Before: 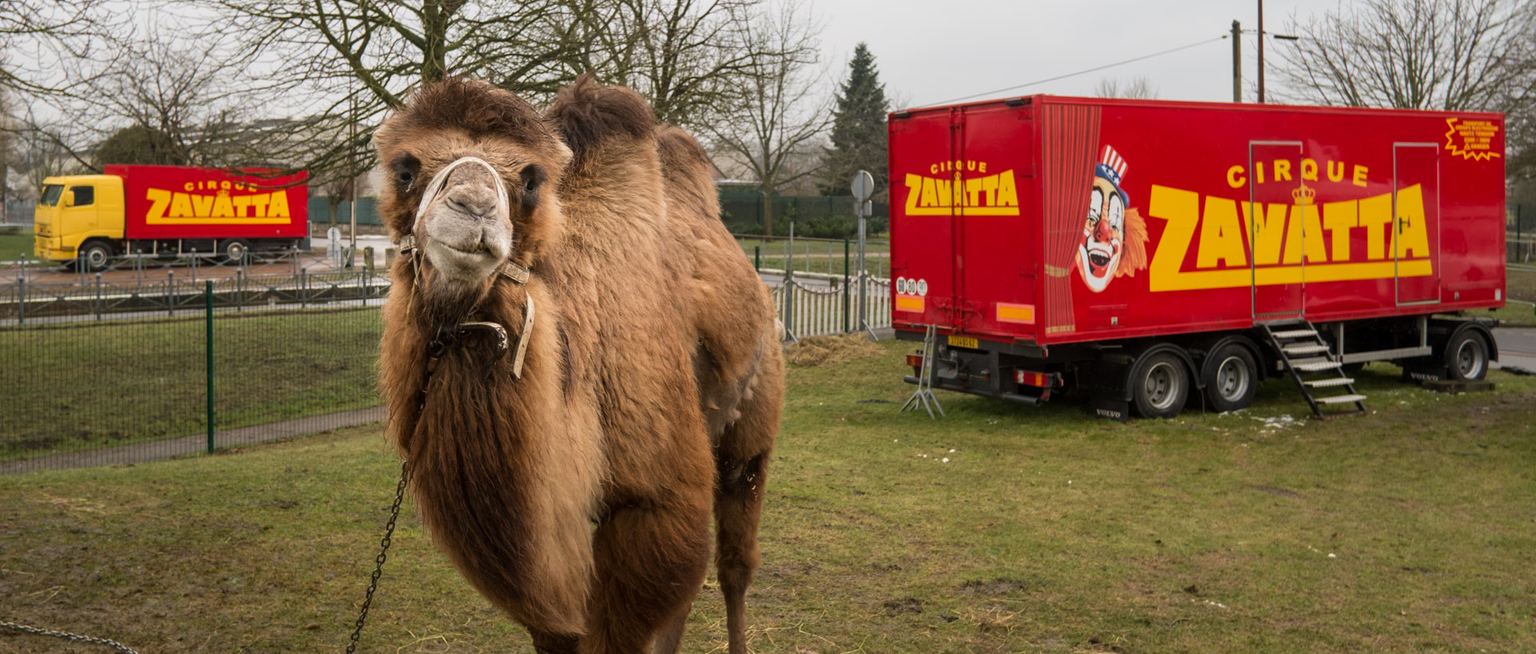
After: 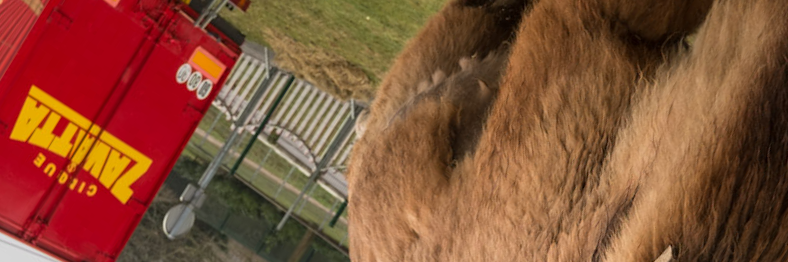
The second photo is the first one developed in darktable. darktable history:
crop and rotate: angle 147.74°, left 9.217%, top 15.565%, right 4.509%, bottom 17.081%
